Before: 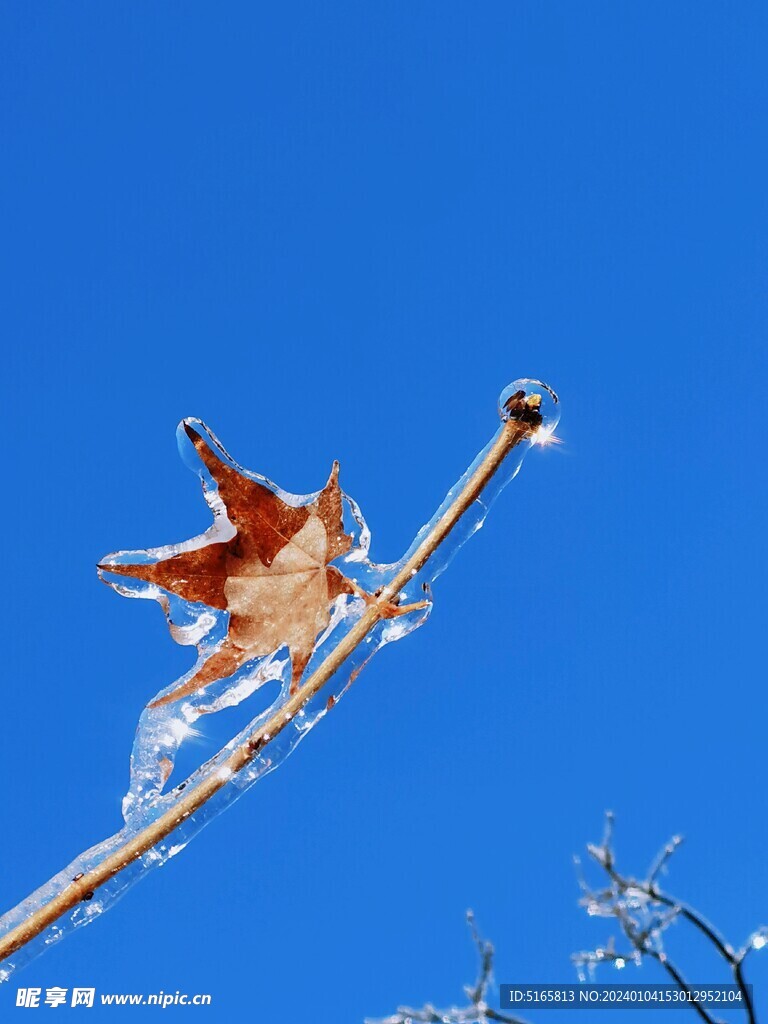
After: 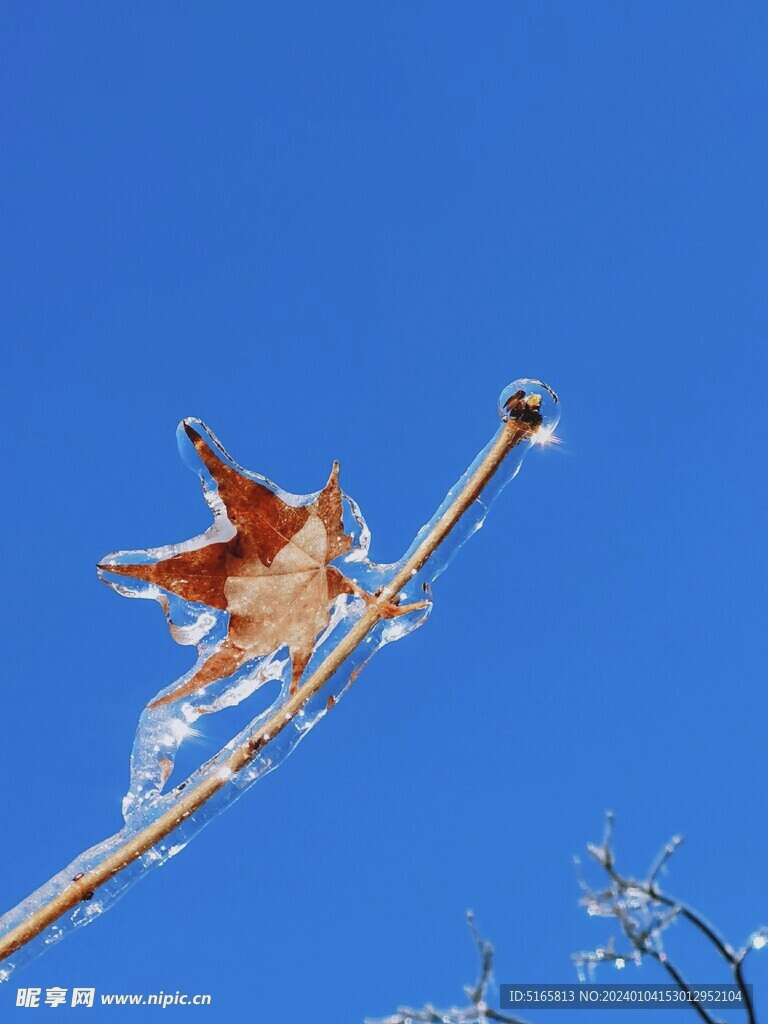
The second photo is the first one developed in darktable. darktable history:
contrast brightness saturation: contrast -0.099, saturation -0.091
local contrast: detail 110%
